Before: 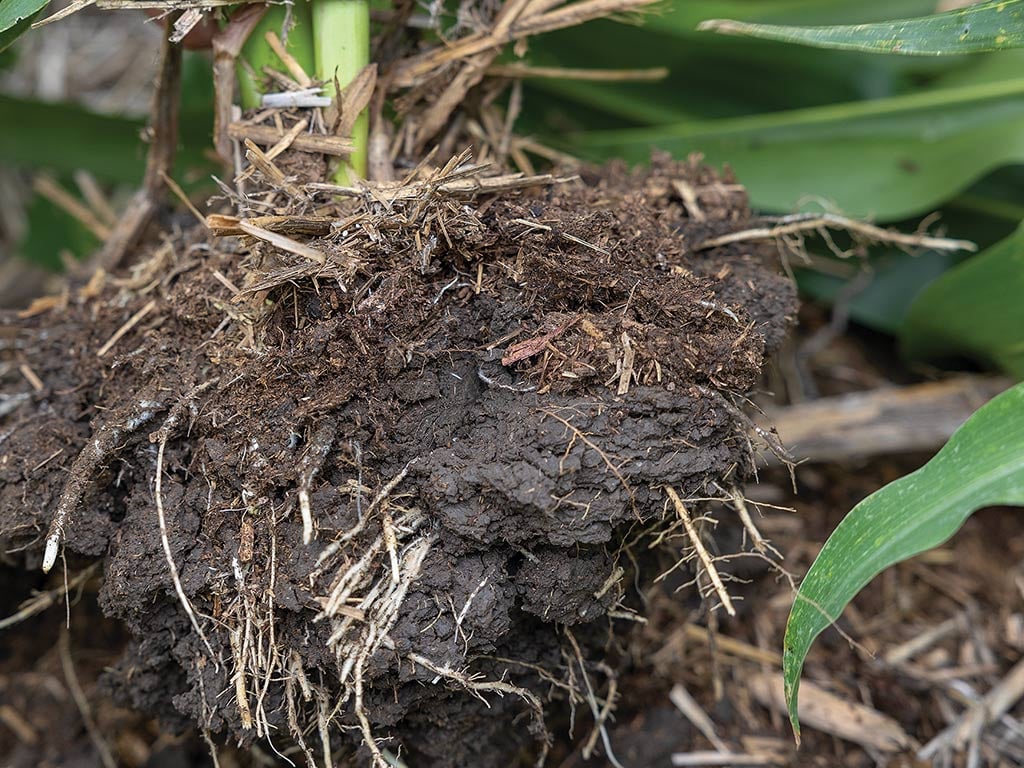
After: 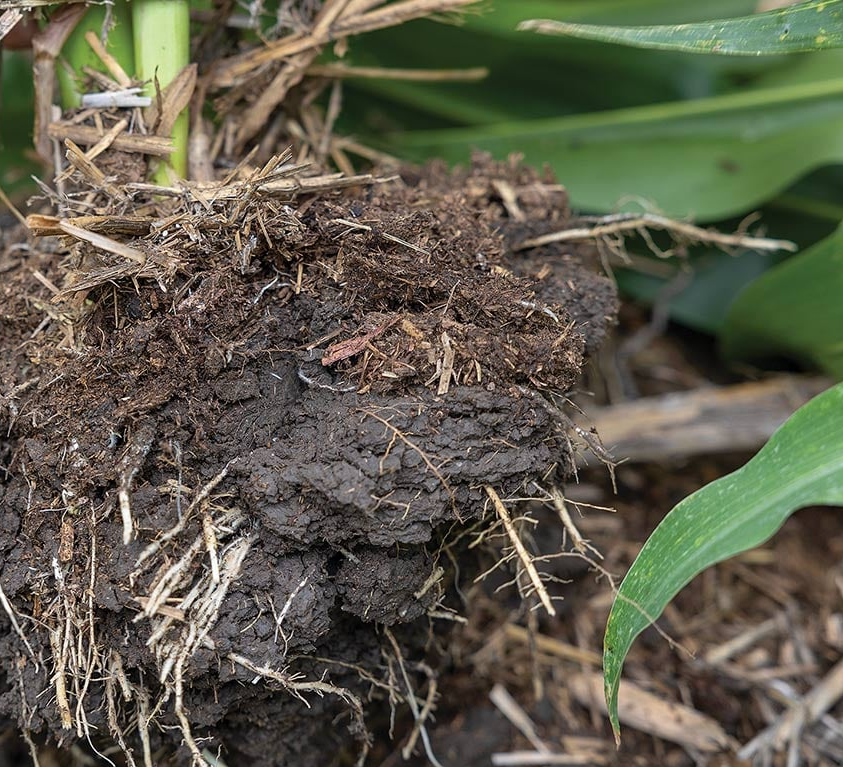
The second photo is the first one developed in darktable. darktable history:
crop: left 17.582%, bottom 0.031%
shadows and highlights: radius 108.52, shadows 23.73, highlights -59.32, low approximation 0.01, soften with gaussian
white balance: red 1, blue 1
